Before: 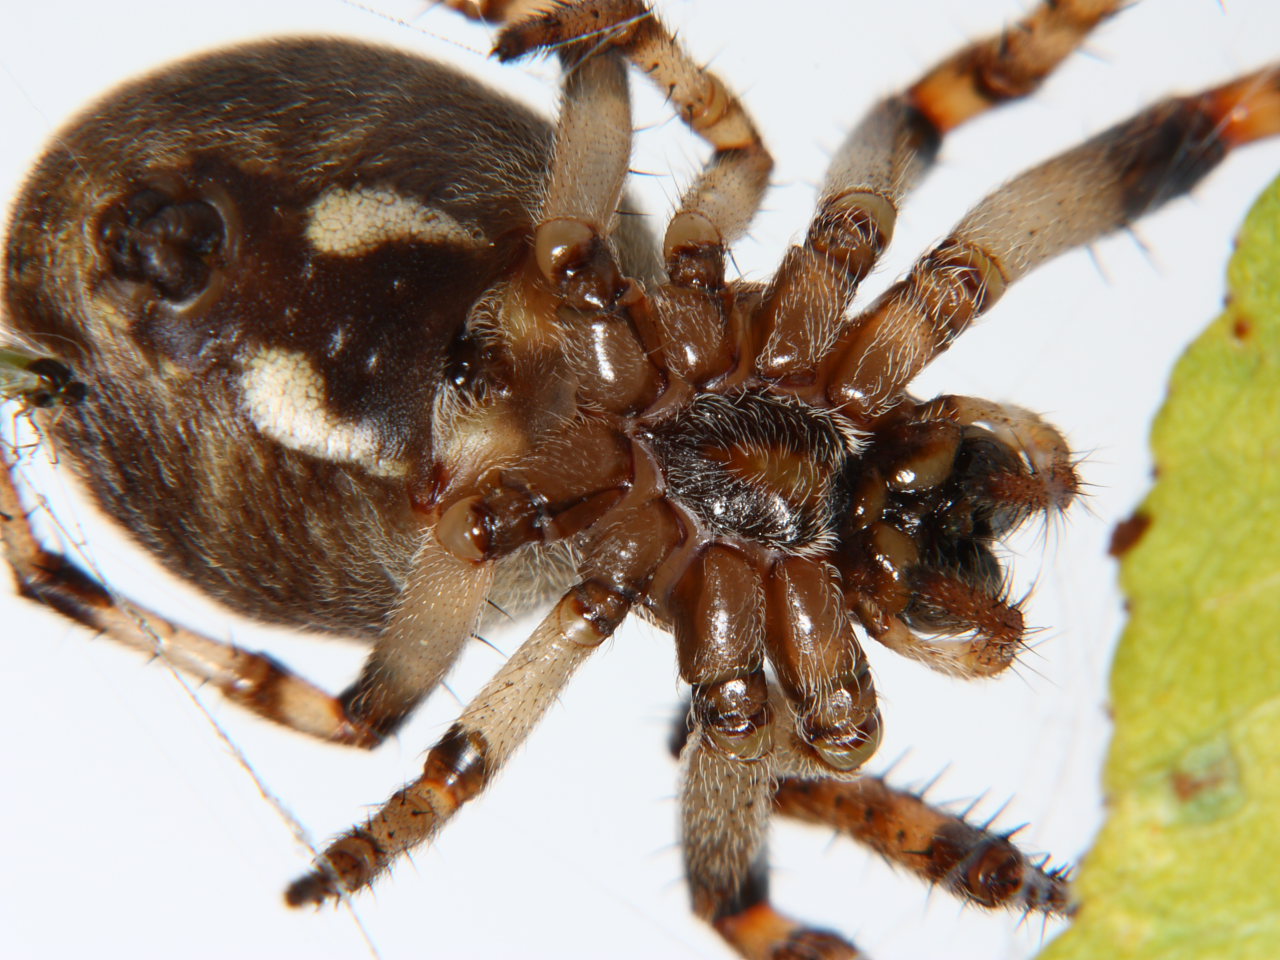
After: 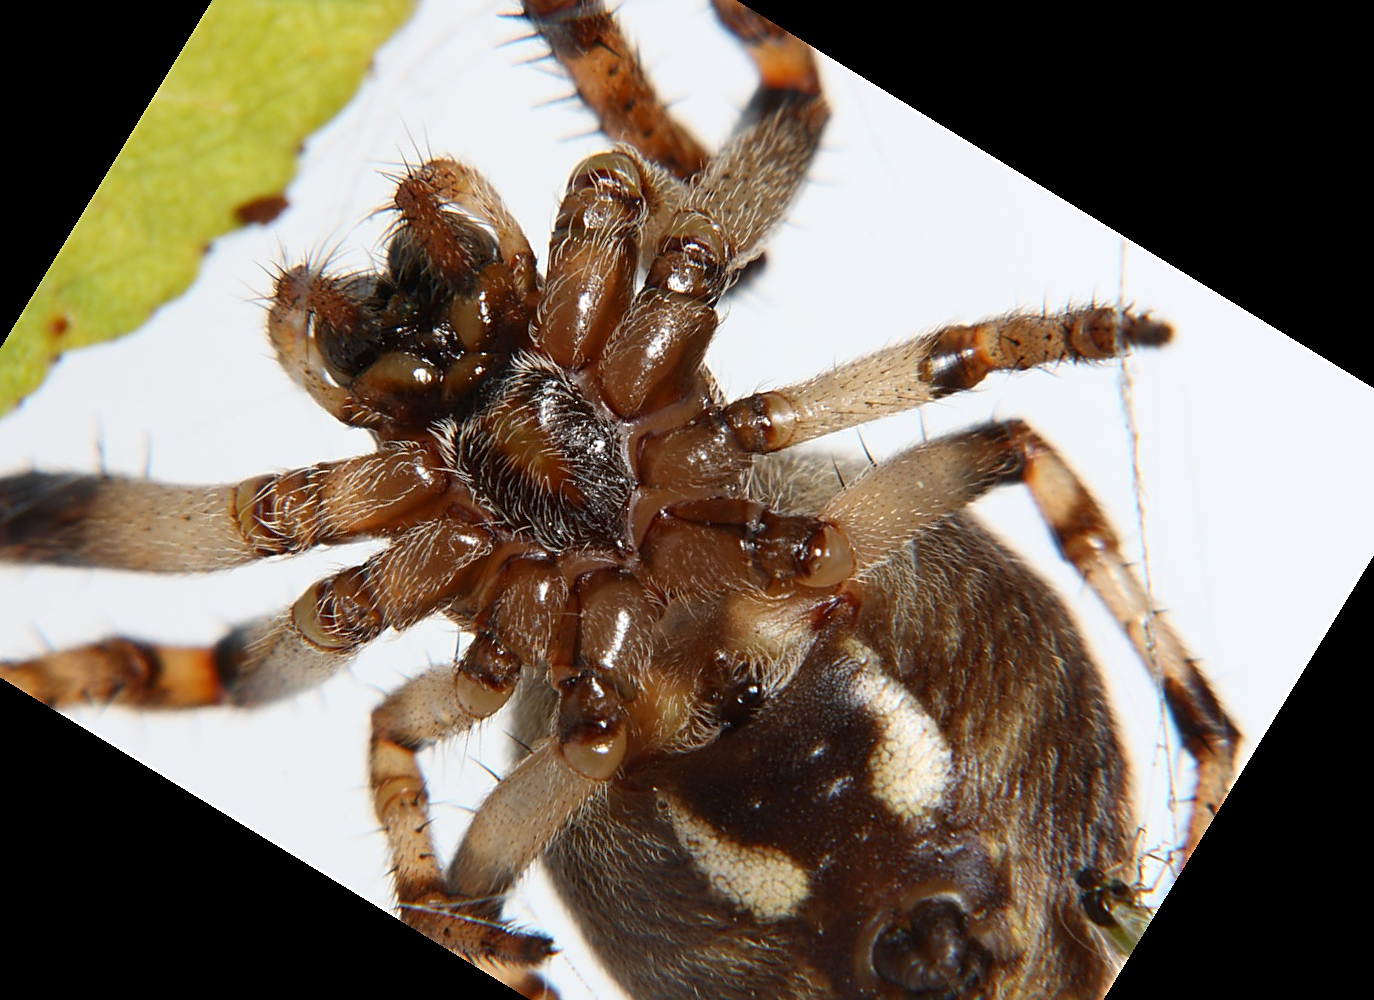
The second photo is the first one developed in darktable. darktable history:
tone equalizer: on, module defaults
crop and rotate: angle 148.68°, left 9.111%, top 15.603%, right 4.588%, bottom 17.041%
sharpen: on, module defaults
